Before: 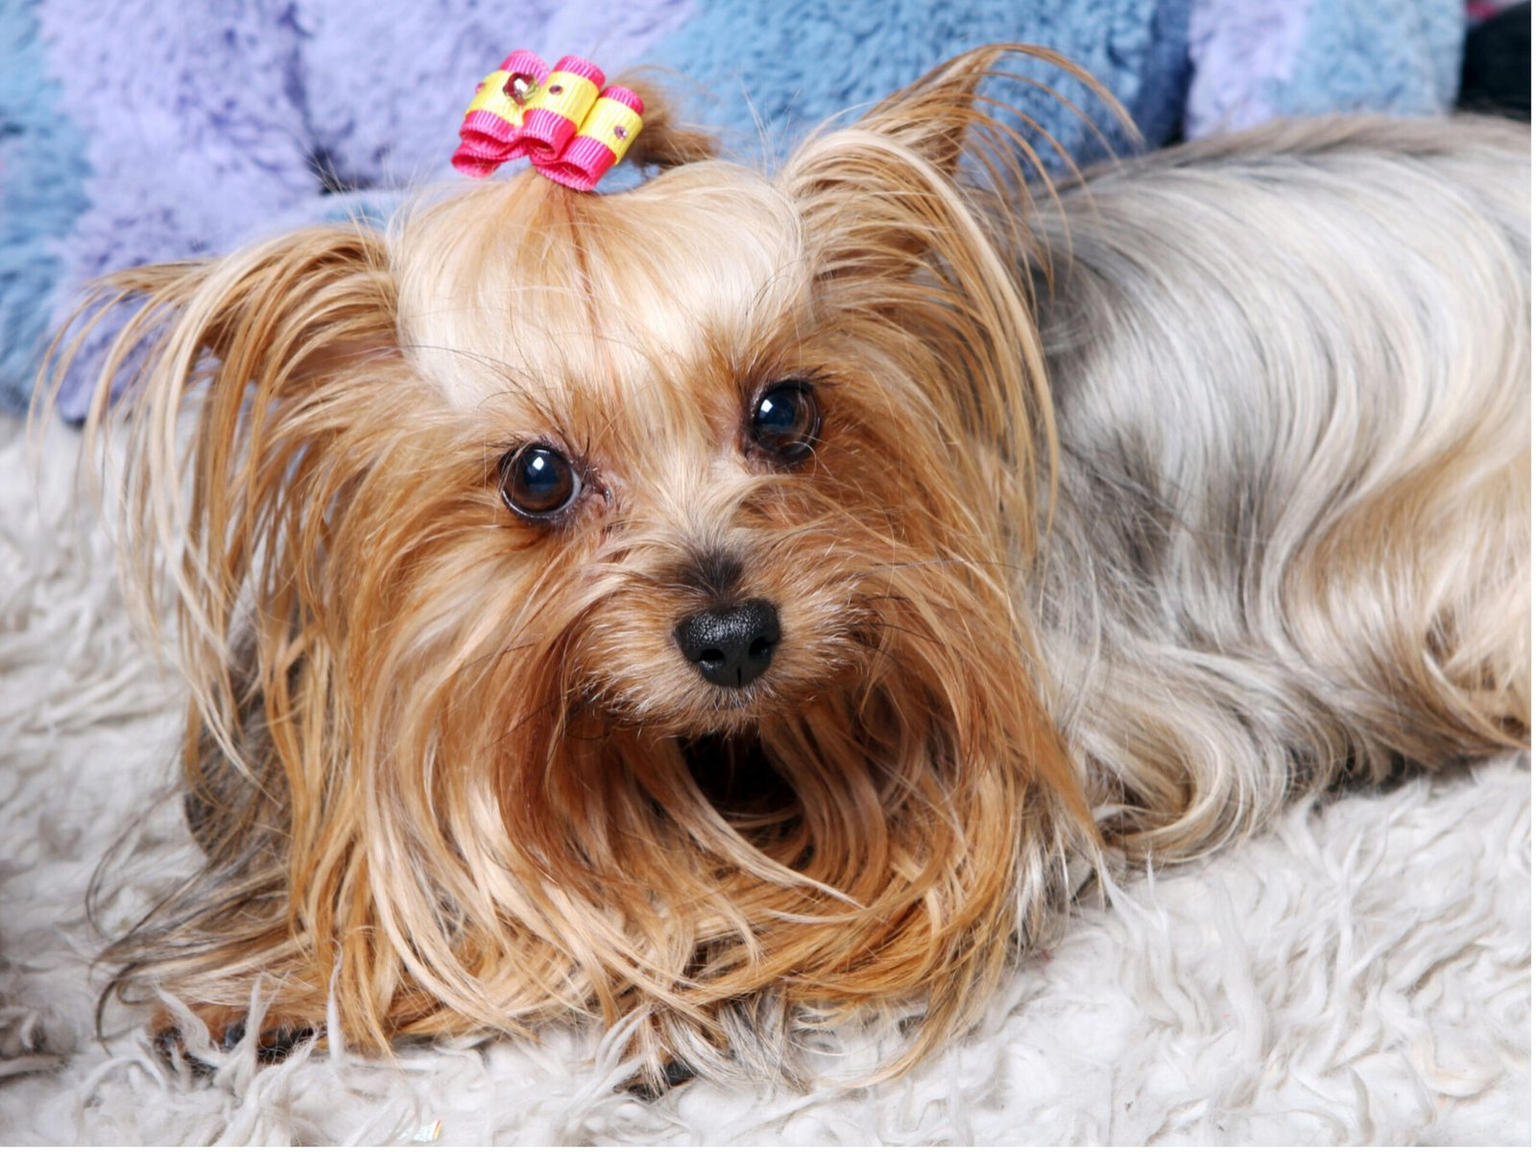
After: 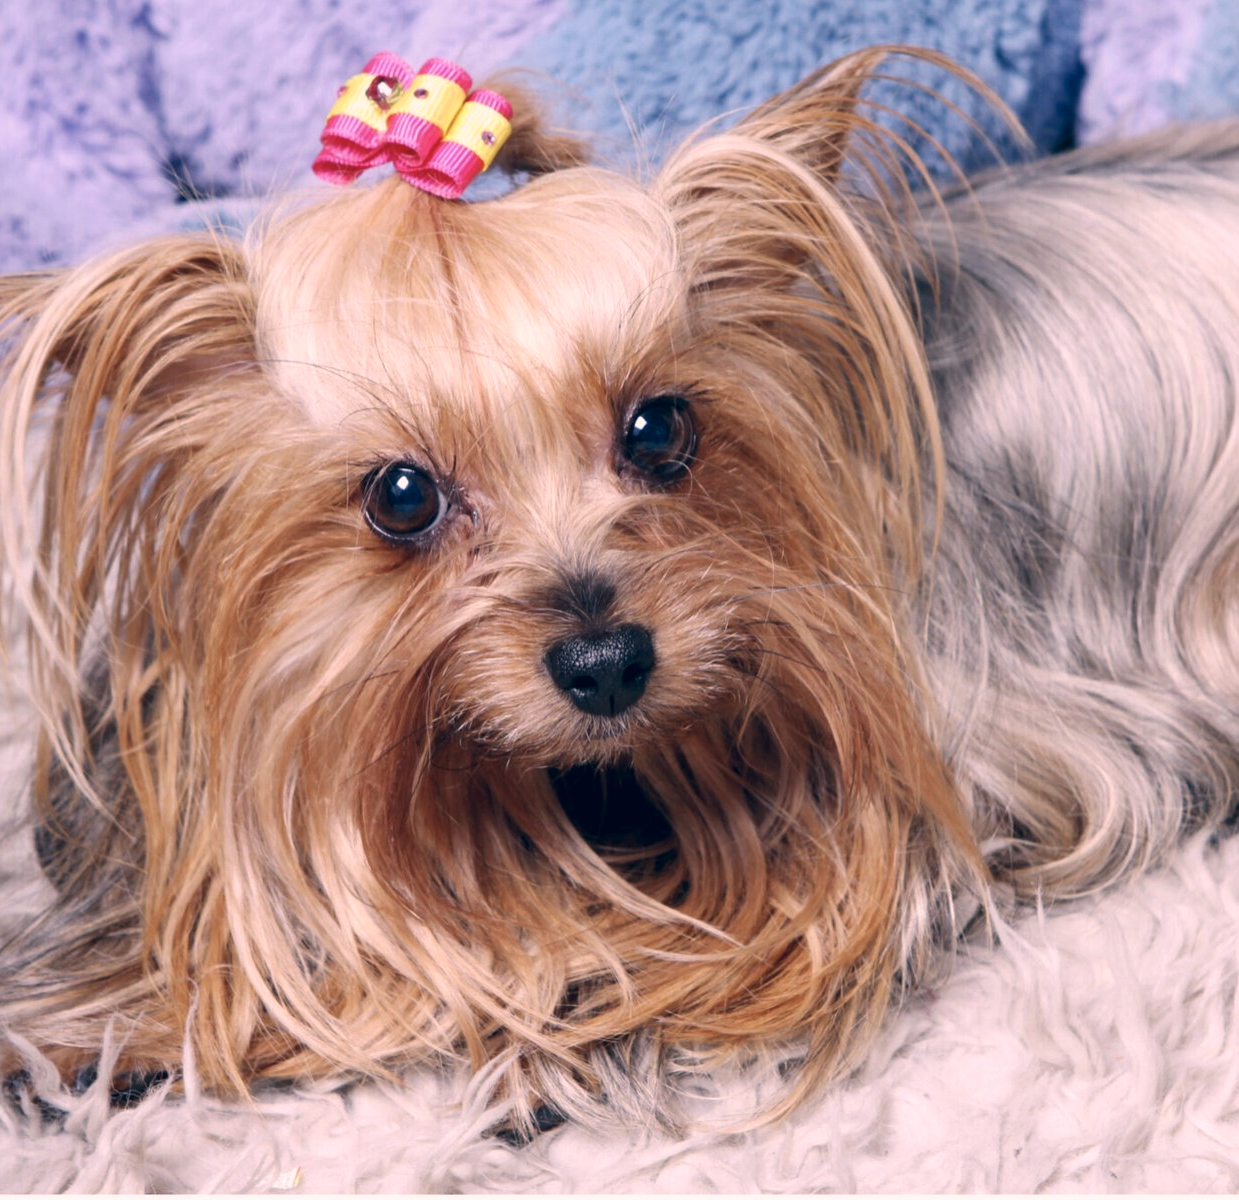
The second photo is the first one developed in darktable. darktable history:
crop: left 9.88%, right 12.664%
color correction: highlights a* 14.46, highlights b* 5.85, shadows a* -5.53, shadows b* -15.24, saturation 0.85
